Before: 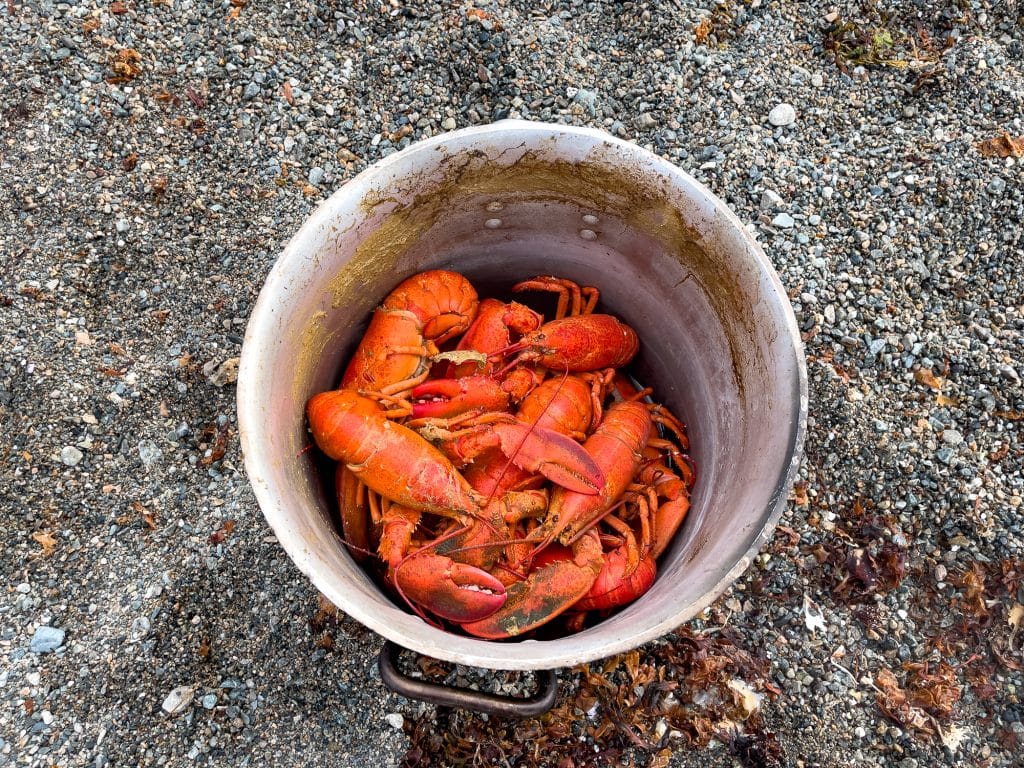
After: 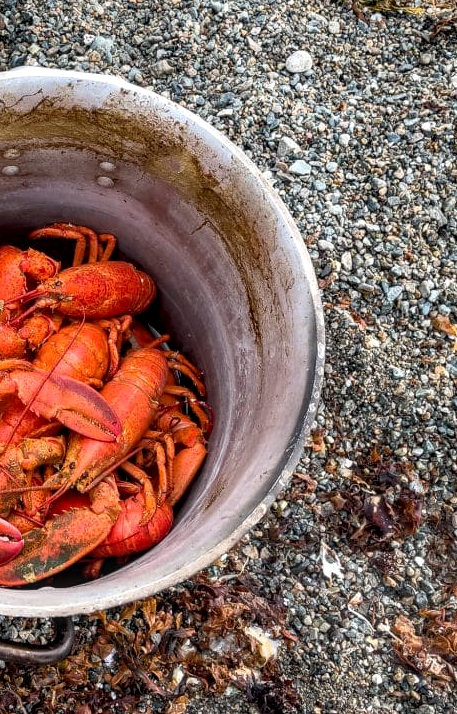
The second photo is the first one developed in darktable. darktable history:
local contrast: detail 130%
crop: left 47.219%, top 6.939%, right 8.092%
